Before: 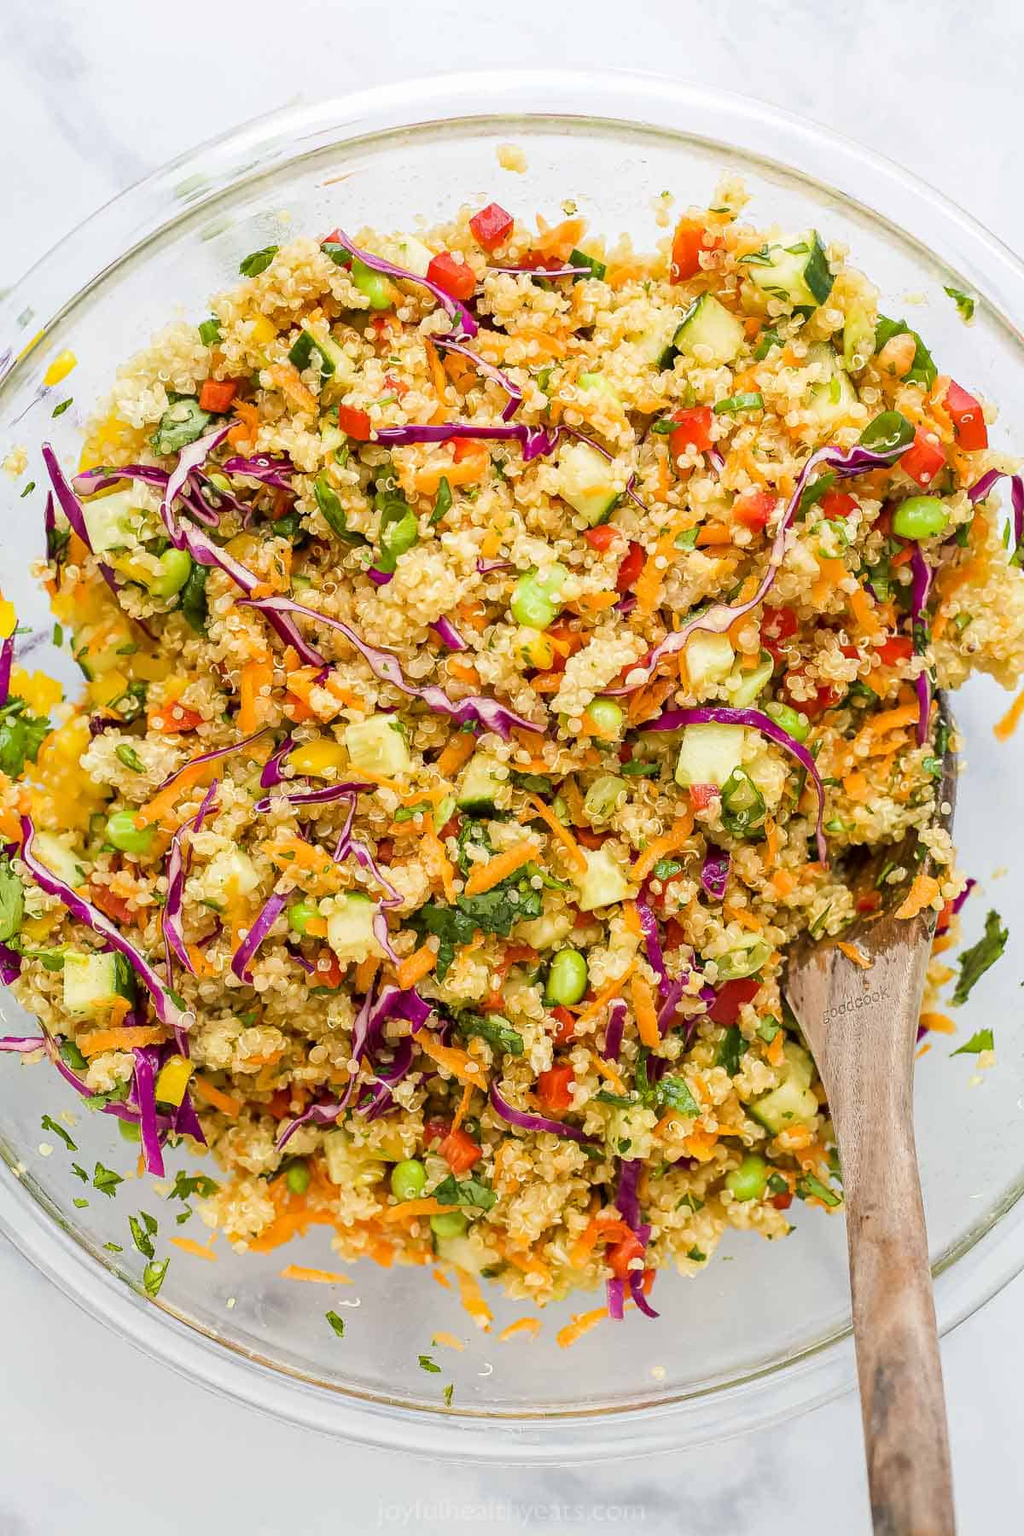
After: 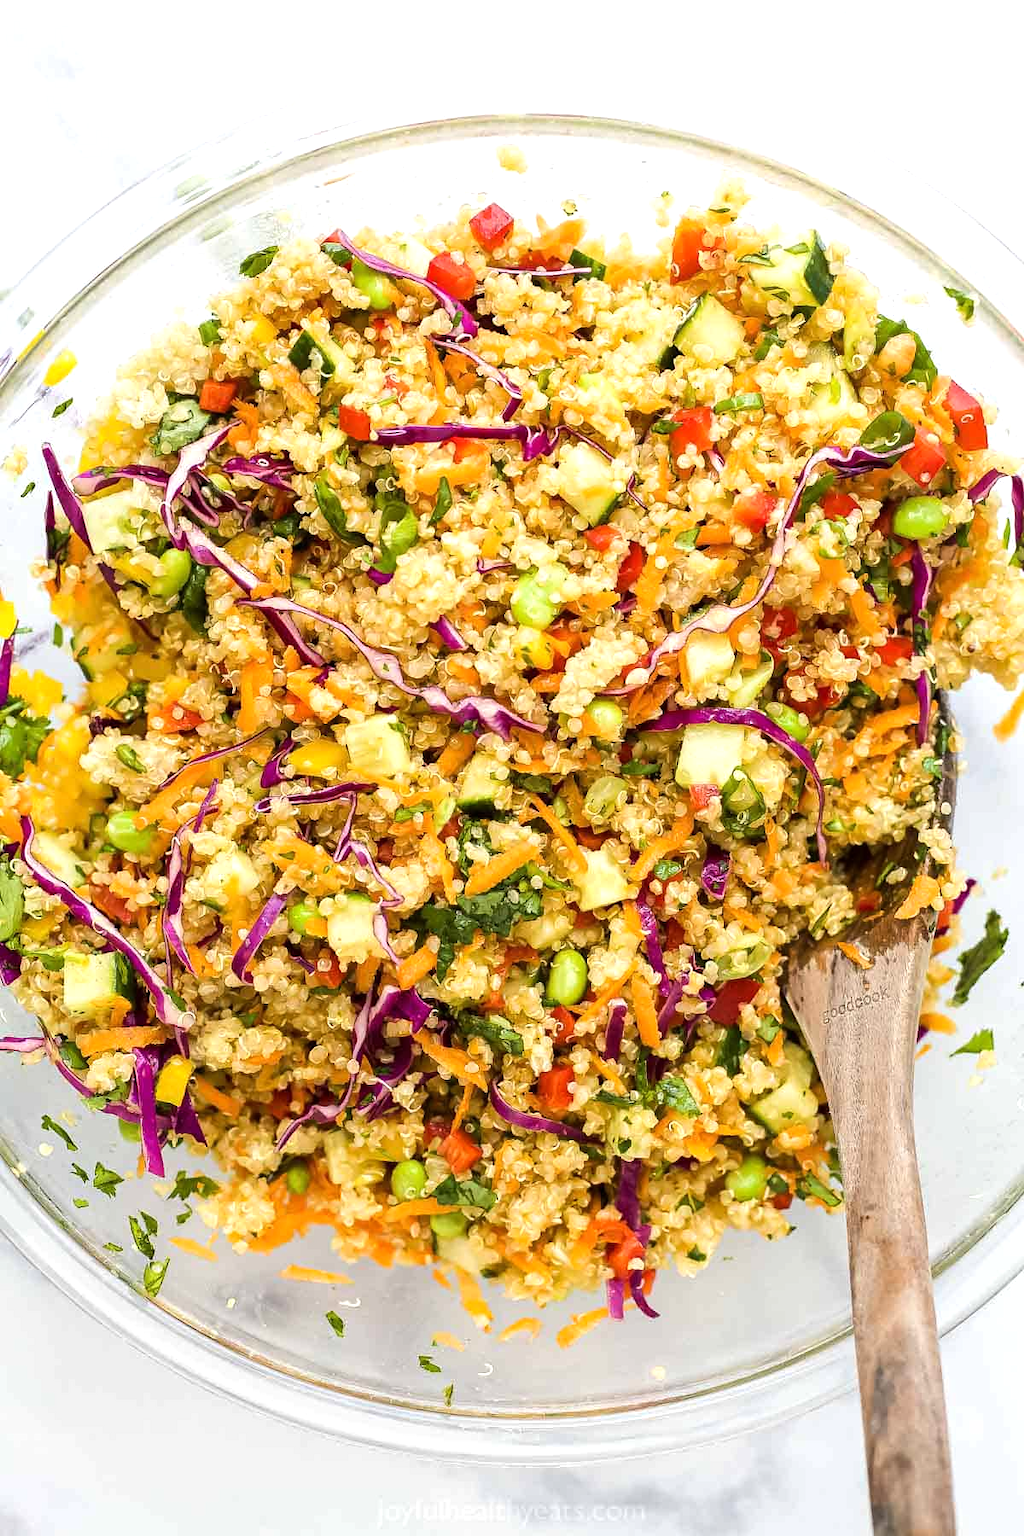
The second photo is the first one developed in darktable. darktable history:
tone equalizer: -8 EV -0.415 EV, -7 EV -0.414 EV, -6 EV -0.295 EV, -5 EV -0.191 EV, -3 EV 0.188 EV, -2 EV 0.313 EV, -1 EV 0.414 EV, +0 EV 0.434 EV, edges refinement/feathering 500, mask exposure compensation -1.57 EV, preserve details no
